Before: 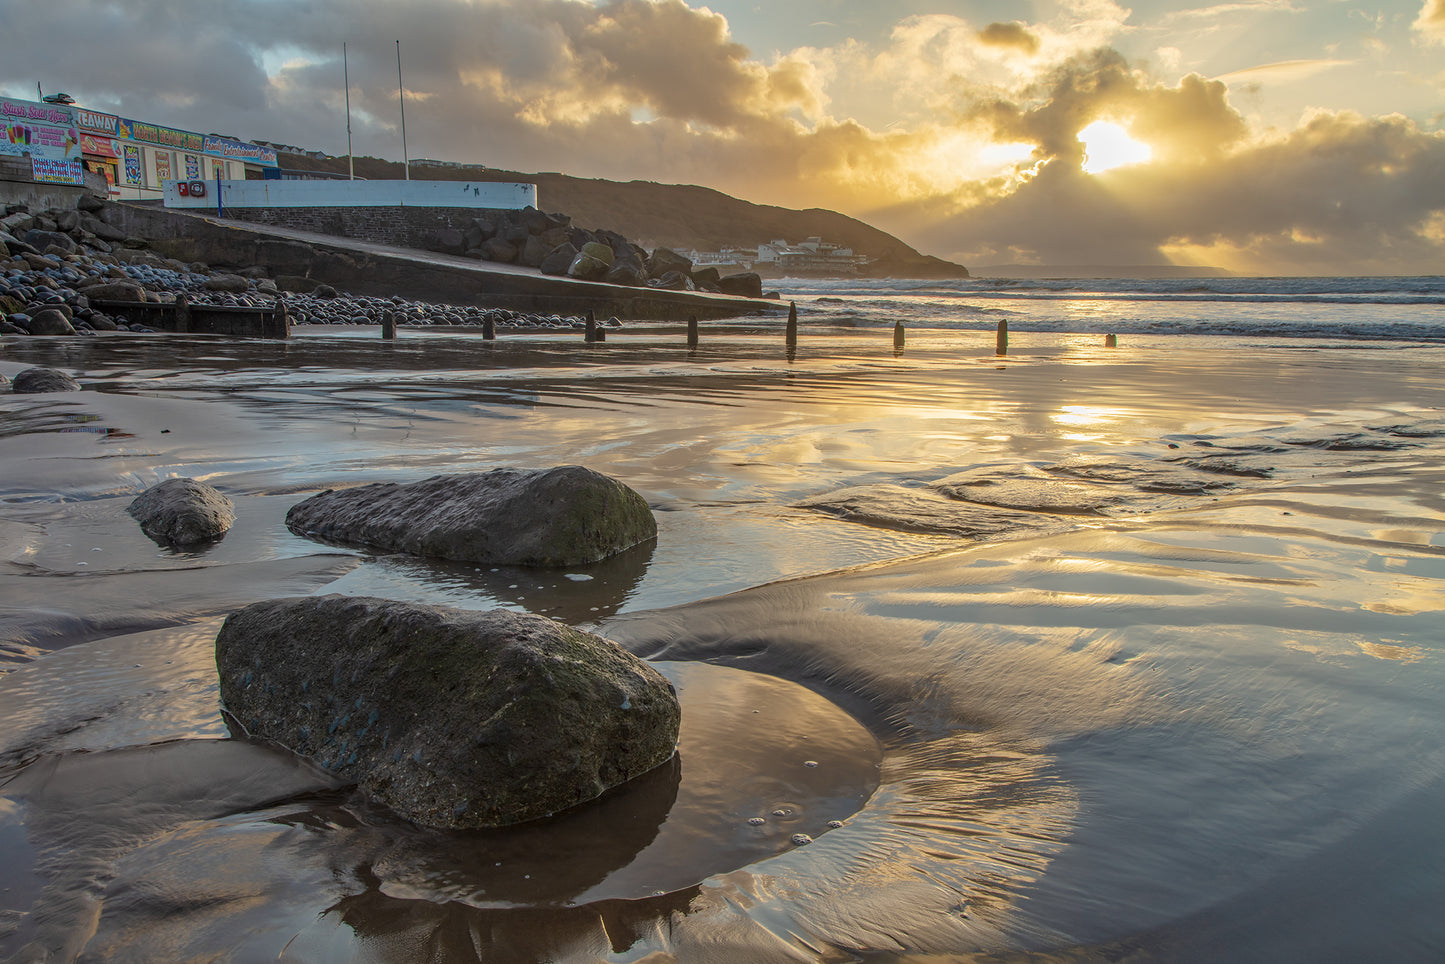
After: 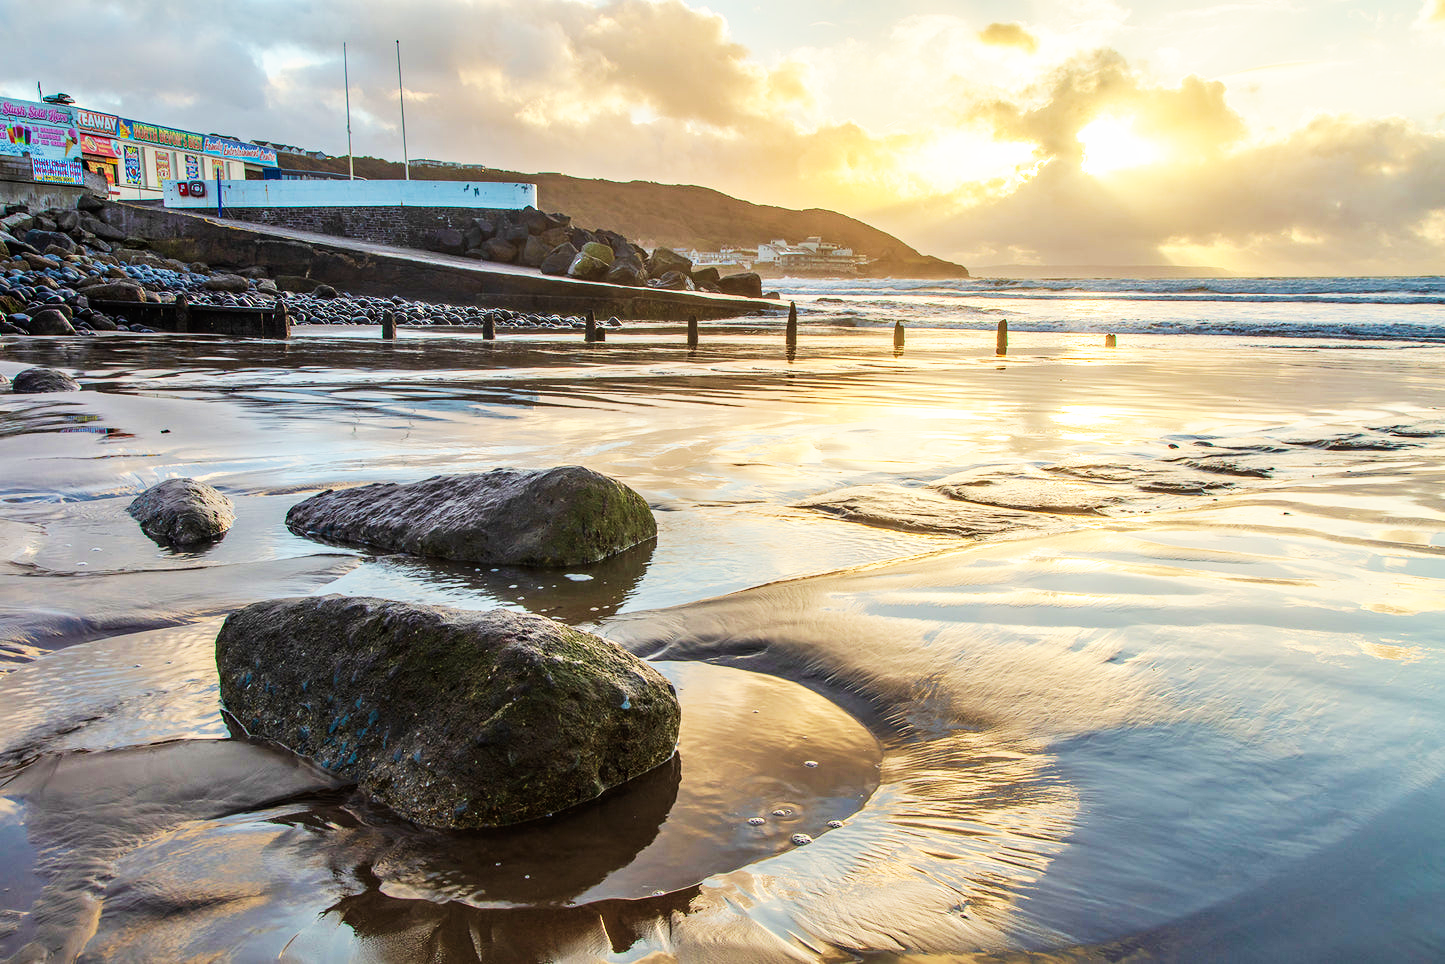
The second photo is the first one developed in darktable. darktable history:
base curve: curves: ch0 [(0, 0) (0.007, 0.004) (0.027, 0.03) (0.046, 0.07) (0.207, 0.54) (0.442, 0.872) (0.673, 0.972) (1, 1)], preserve colors none
velvia: on, module defaults
